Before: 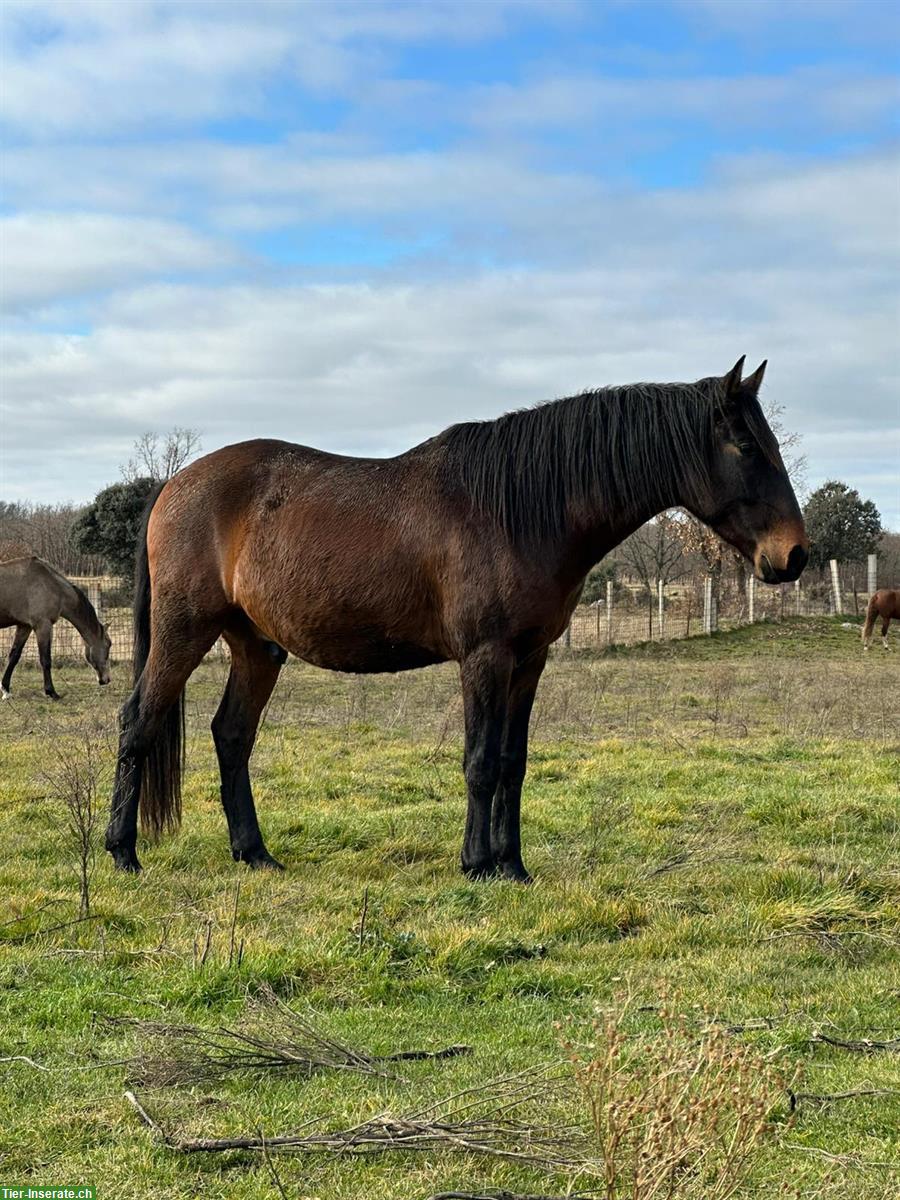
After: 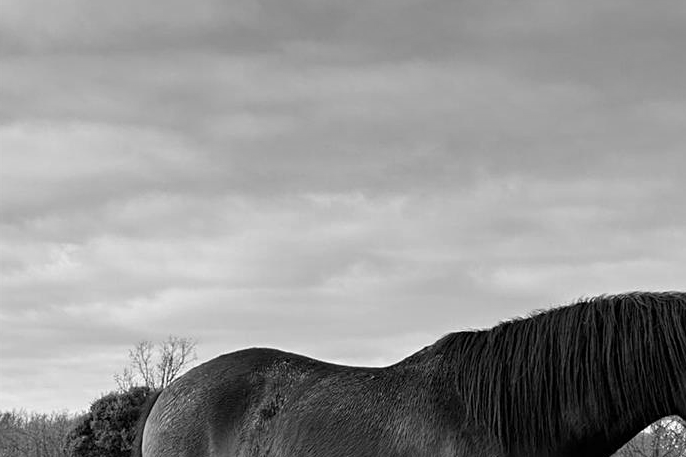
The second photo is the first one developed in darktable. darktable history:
crop: left 0.579%, top 7.627%, right 23.167%, bottom 54.275%
sharpen: amount 0.2
graduated density: on, module defaults
monochrome: on, module defaults
white balance: red 0.986, blue 1.01
color balance rgb: perceptual saturation grading › global saturation 20%, global vibrance 20%
